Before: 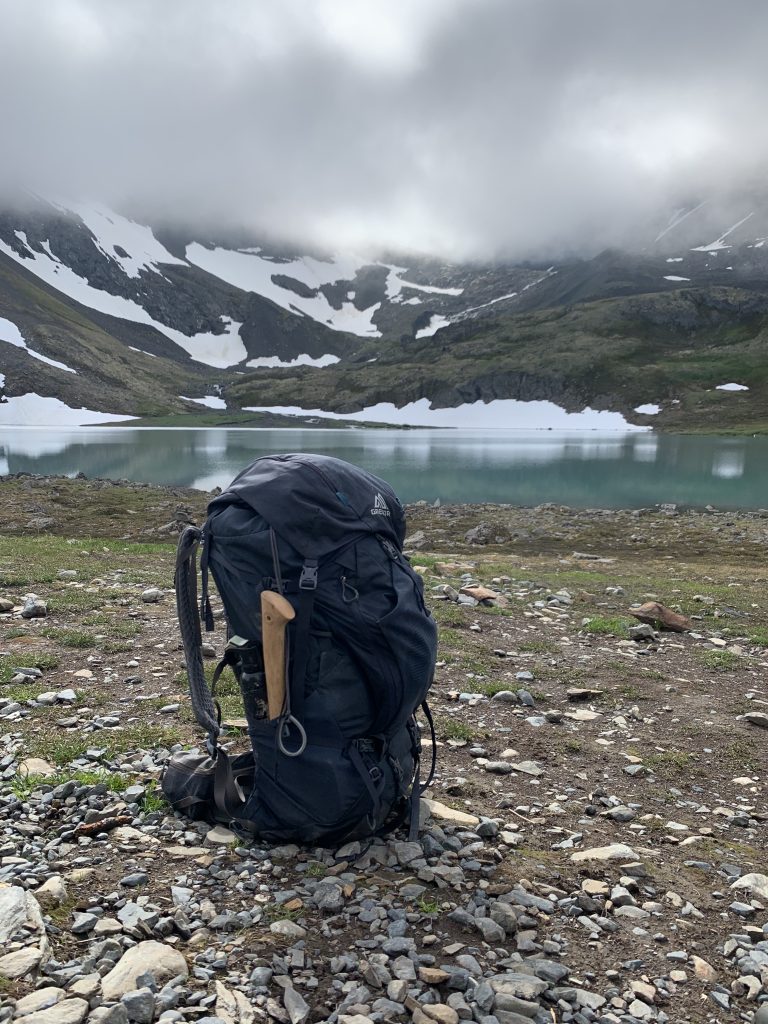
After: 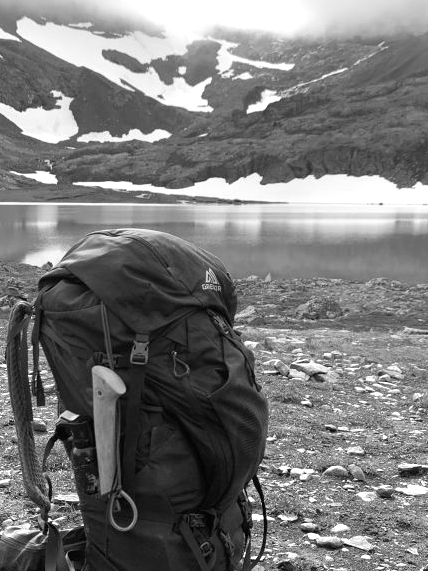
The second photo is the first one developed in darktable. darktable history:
exposure: black level correction 0, exposure 0.7 EV, compensate exposure bias true, compensate highlight preservation false
monochrome: a 32, b 64, size 2.3
color correction: highlights a* 5.3, highlights b* 24.26, shadows a* -15.58, shadows b* 4.02
white balance: red 0.988, blue 1.017
crop and rotate: left 22.13%, top 22.054%, right 22.026%, bottom 22.102%
